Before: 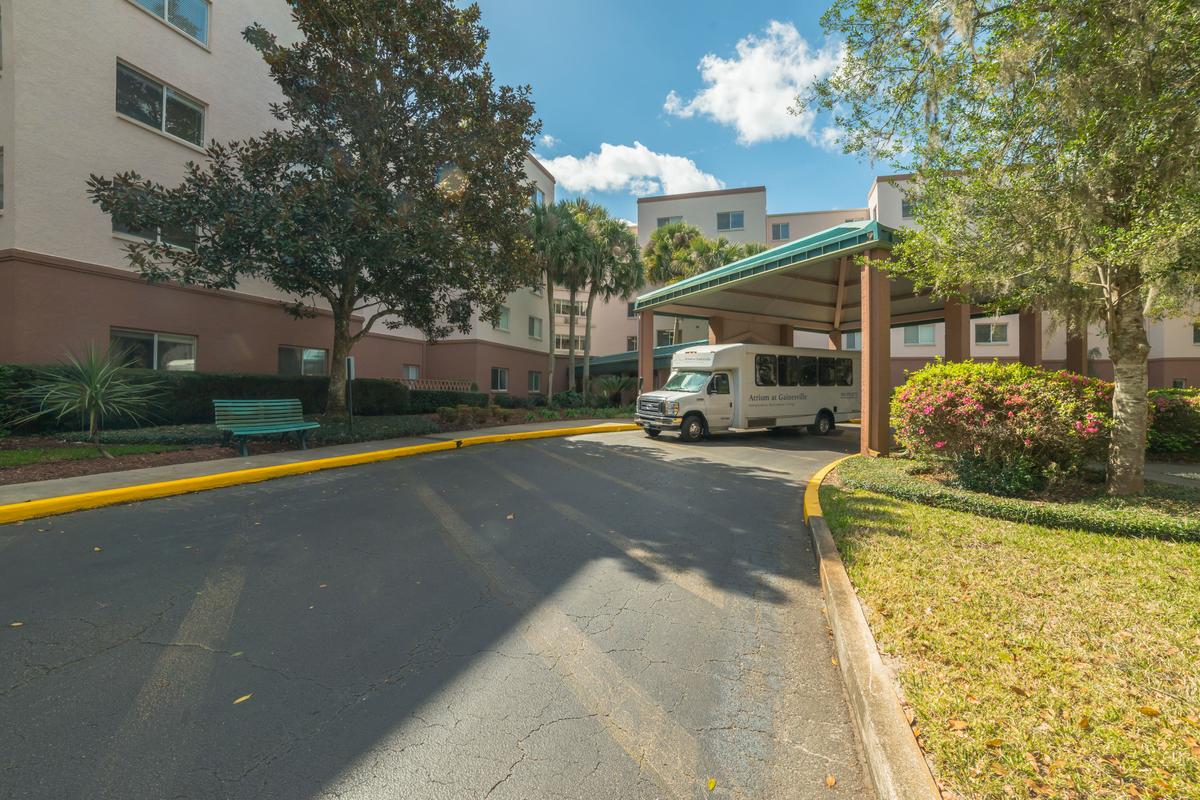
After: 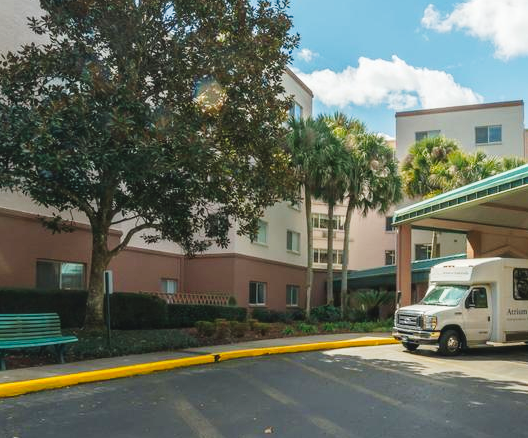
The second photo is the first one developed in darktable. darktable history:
crop: left 20.248%, top 10.86%, right 35.675%, bottom 34.321%
tone curve: curves: ch0 [(0, 0) (0.003, 0.024) (0.011, 0.032) (0.025, 0.041) (0.044, 0.054) (0.069, 0.069) (0.1, 0.09) (0.136, 0.116) (0.177, 0.162) (0.224, 0.213) (0.277, 0.278) (0.335, 0.359) (0.399, 0.447) (0.468, 0.543) (0.543, 0.621) (0.623, 0.717) (0.709, 0.807) (0.801, 0.876) (0.898, 0.934) (1, 1)], preserve colors none
